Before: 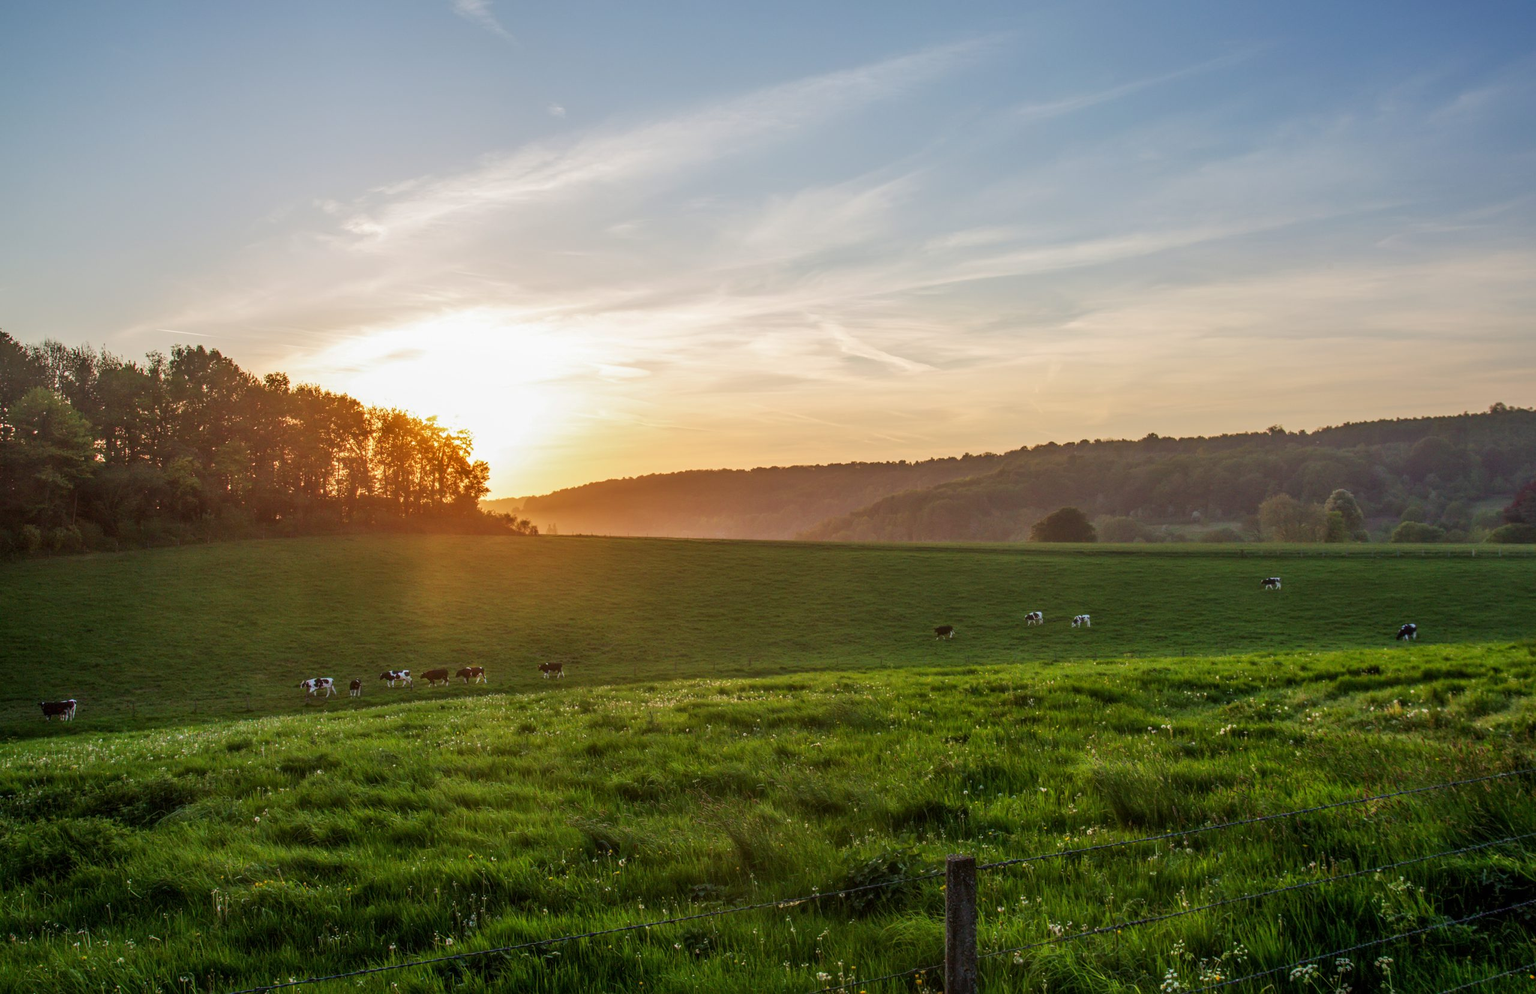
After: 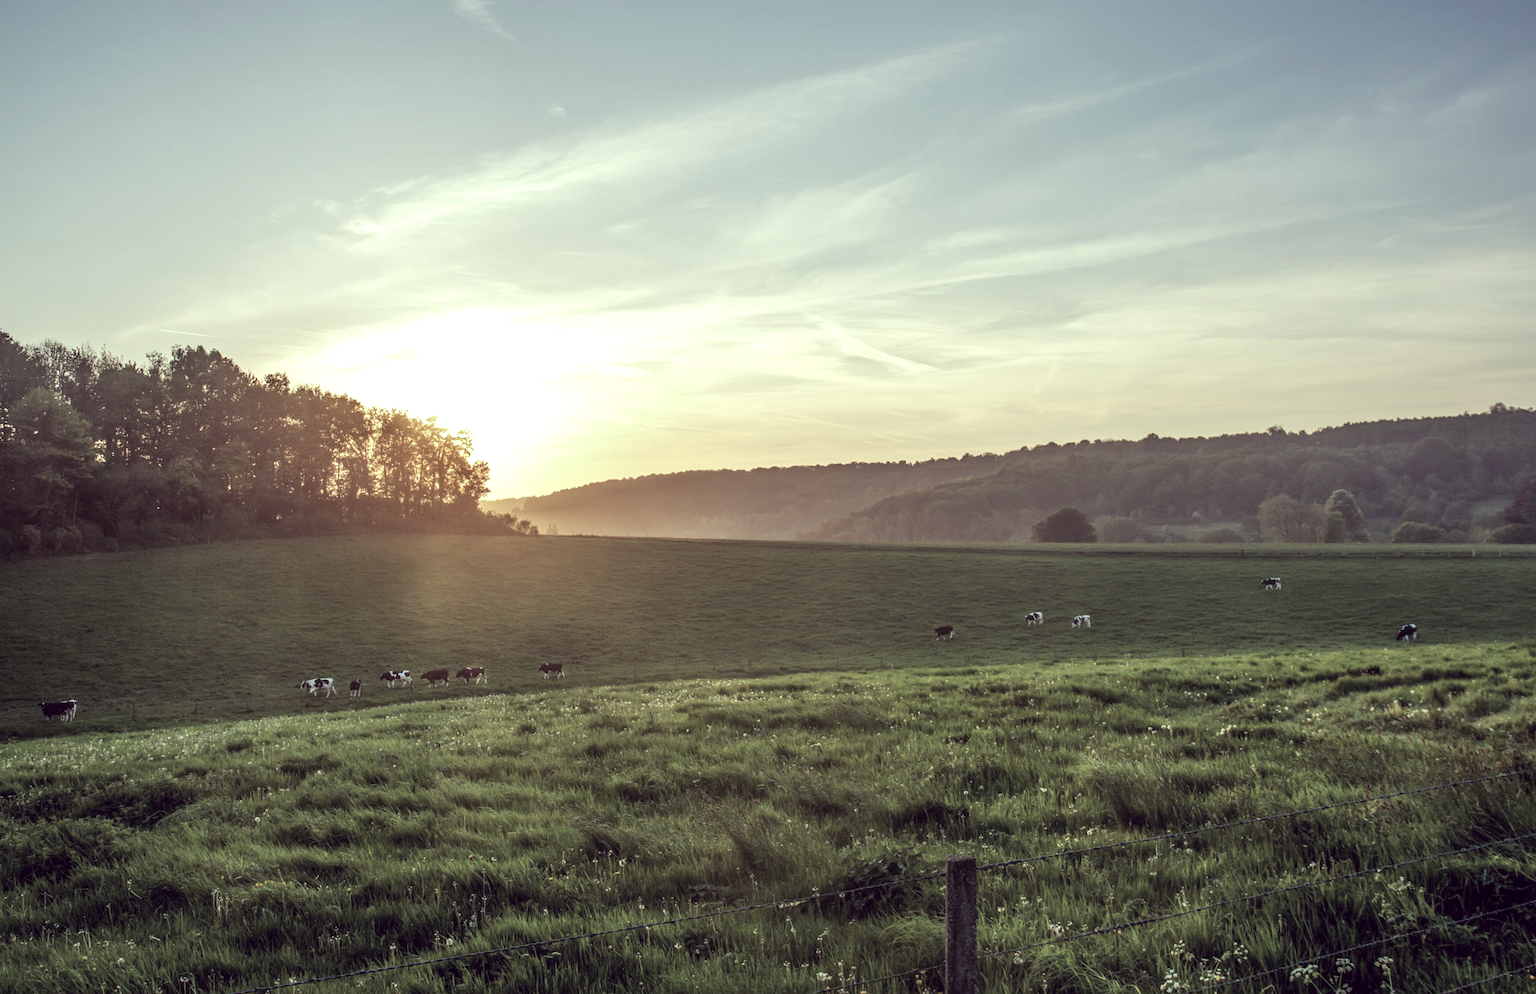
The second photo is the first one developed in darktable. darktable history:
exposure: exposure 0.426 EV, compensate highlight preservation false
color correction: highlights a* -20.17, highlights b* 20.27, shadows a* 20.03, shadows b* -20.46, saturation 0.43
